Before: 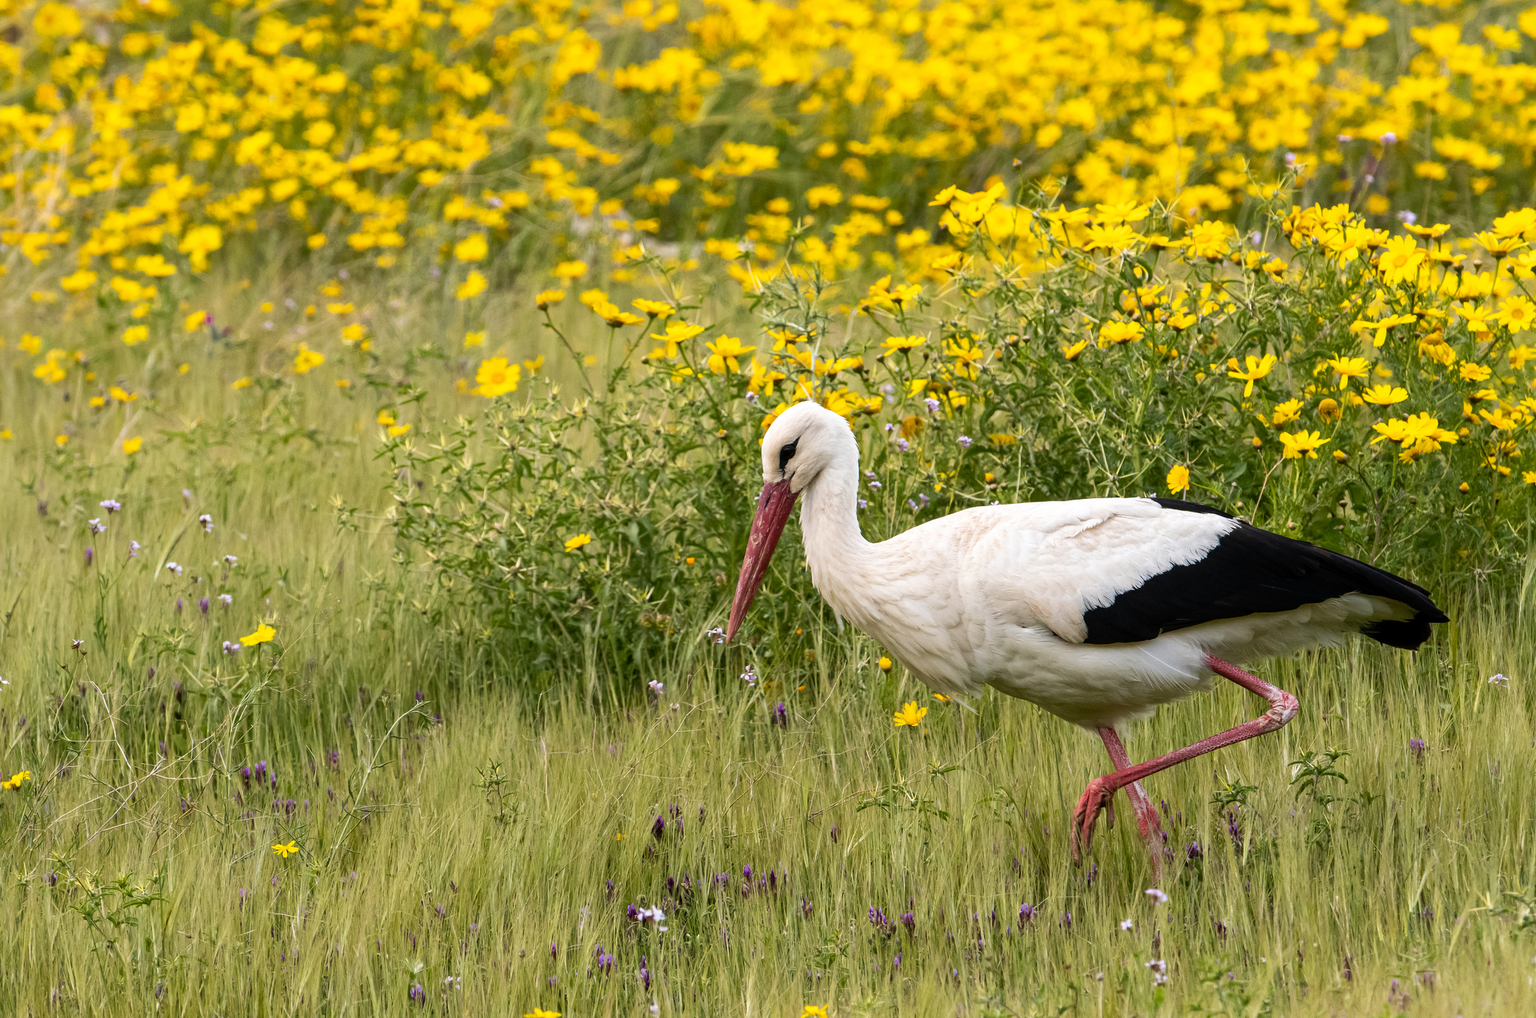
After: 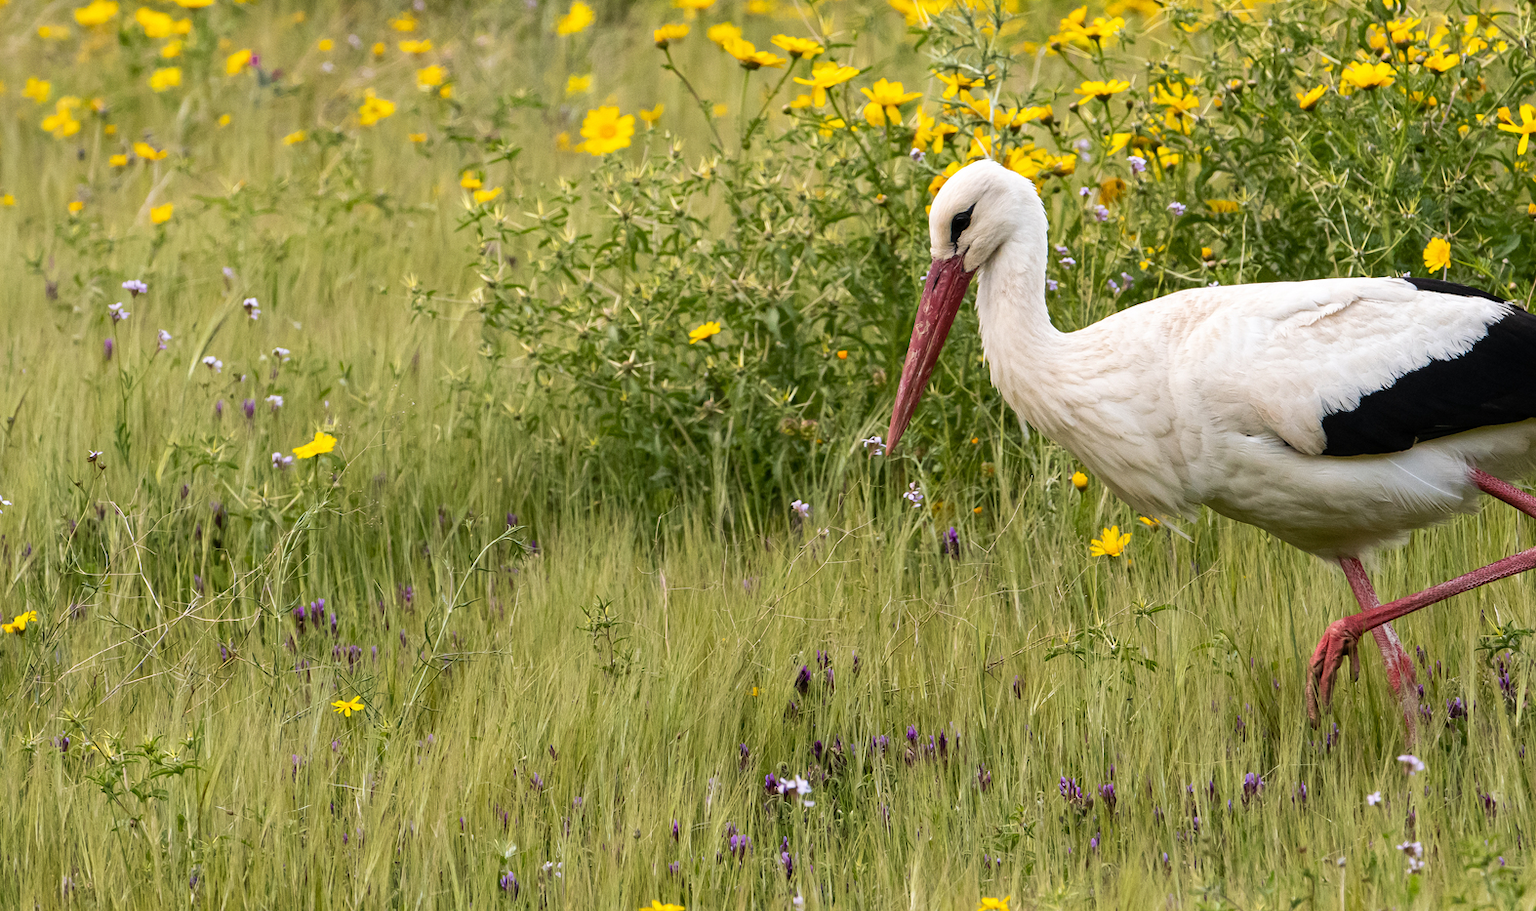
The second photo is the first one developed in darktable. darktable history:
crop: top 26.554%, right 18.006%
